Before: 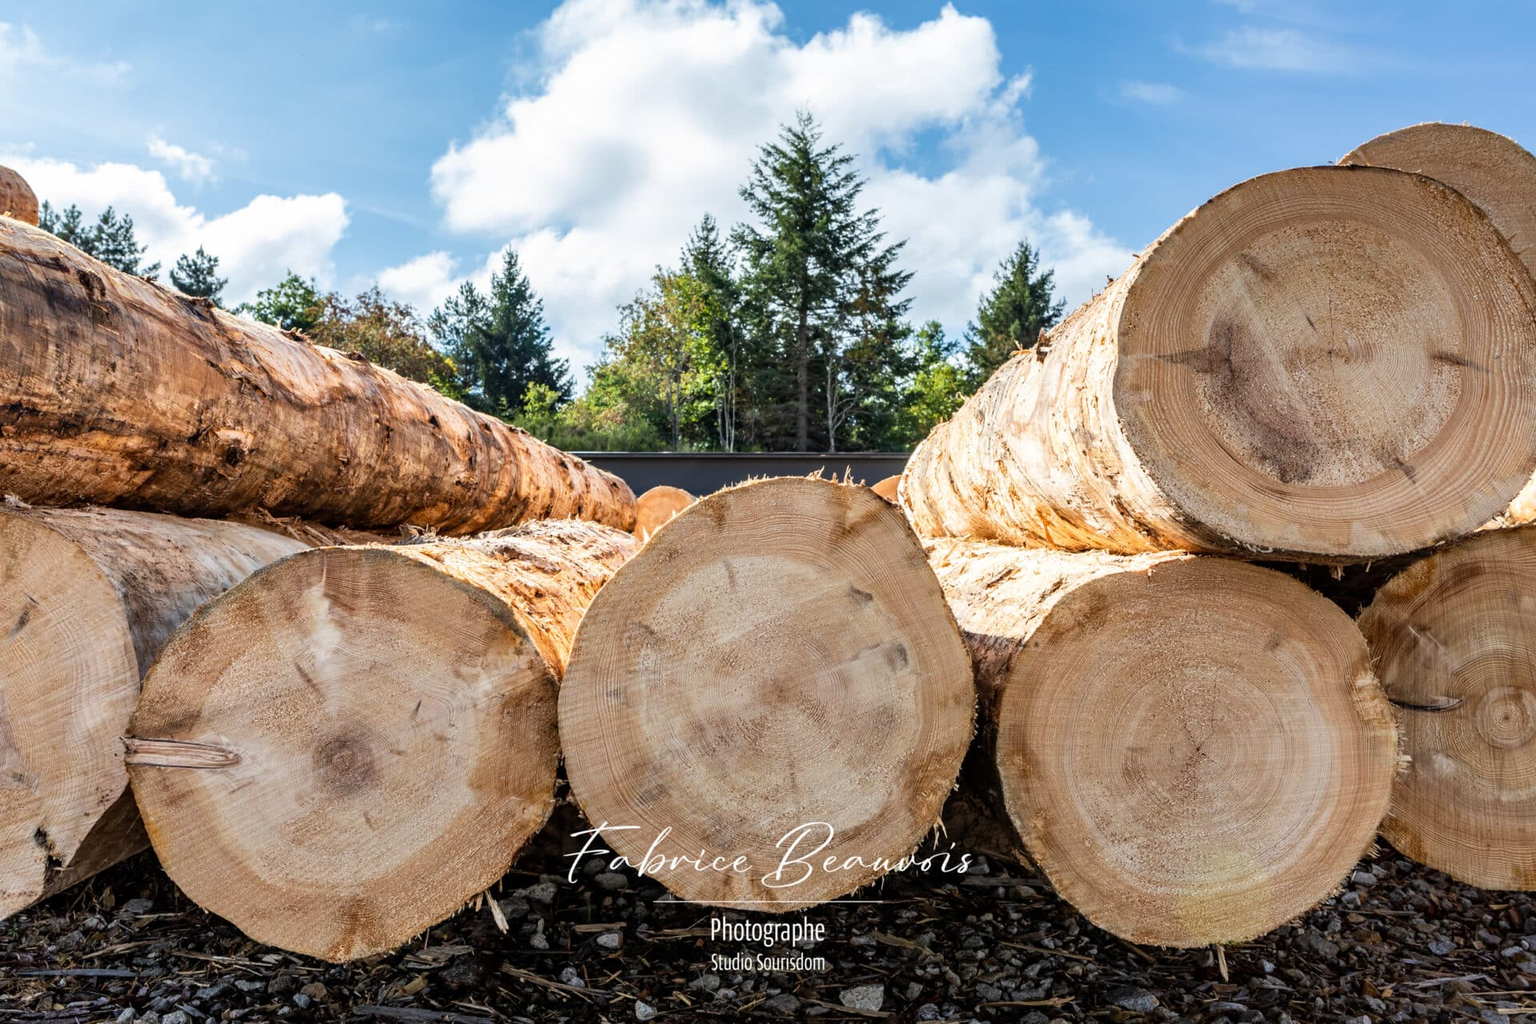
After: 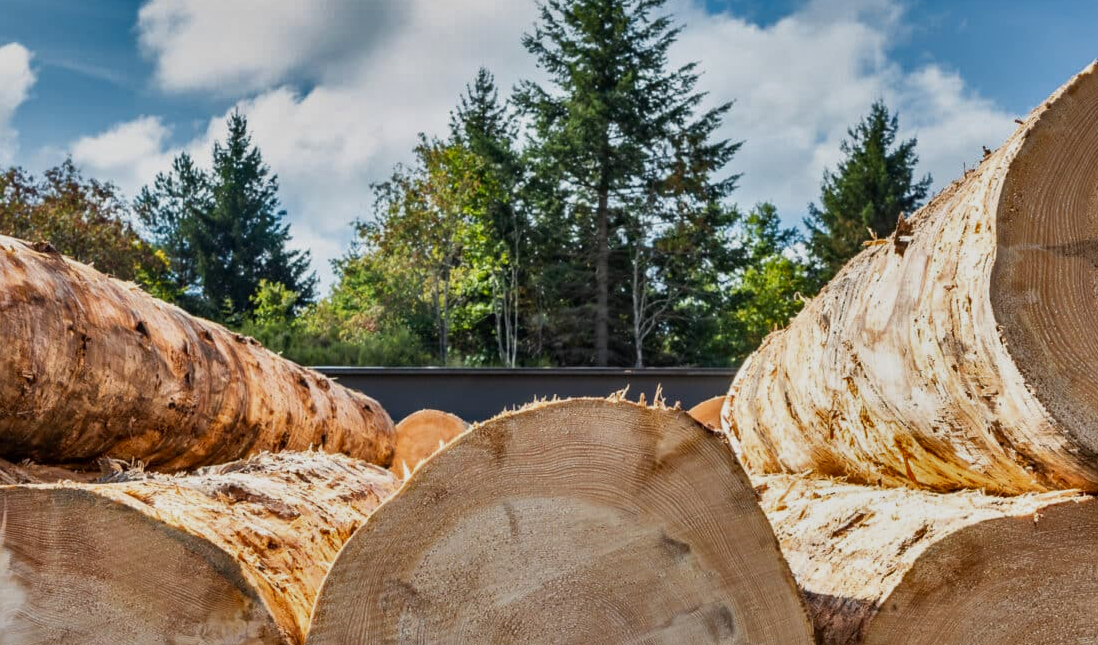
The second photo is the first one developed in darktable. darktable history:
shadows and highlights: shadows 80.73, white point adjustment -9.07, highlights -61.46, soften with gaussian
crop: left 20.932%, top 15.471%, right 21.848%, bottom 34.081%
